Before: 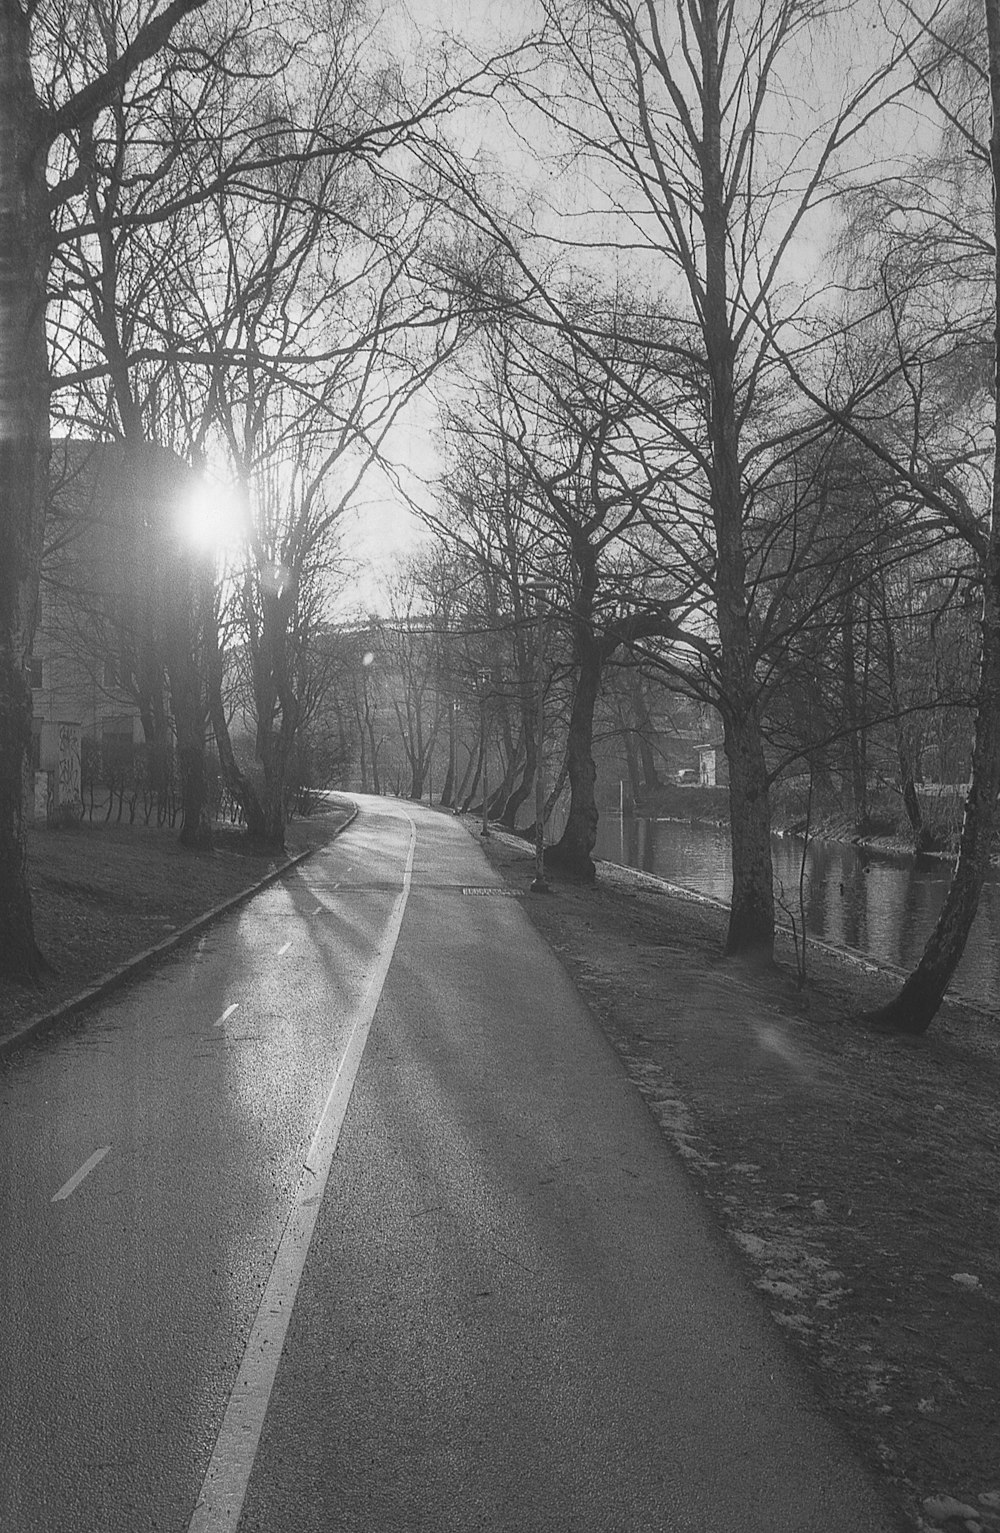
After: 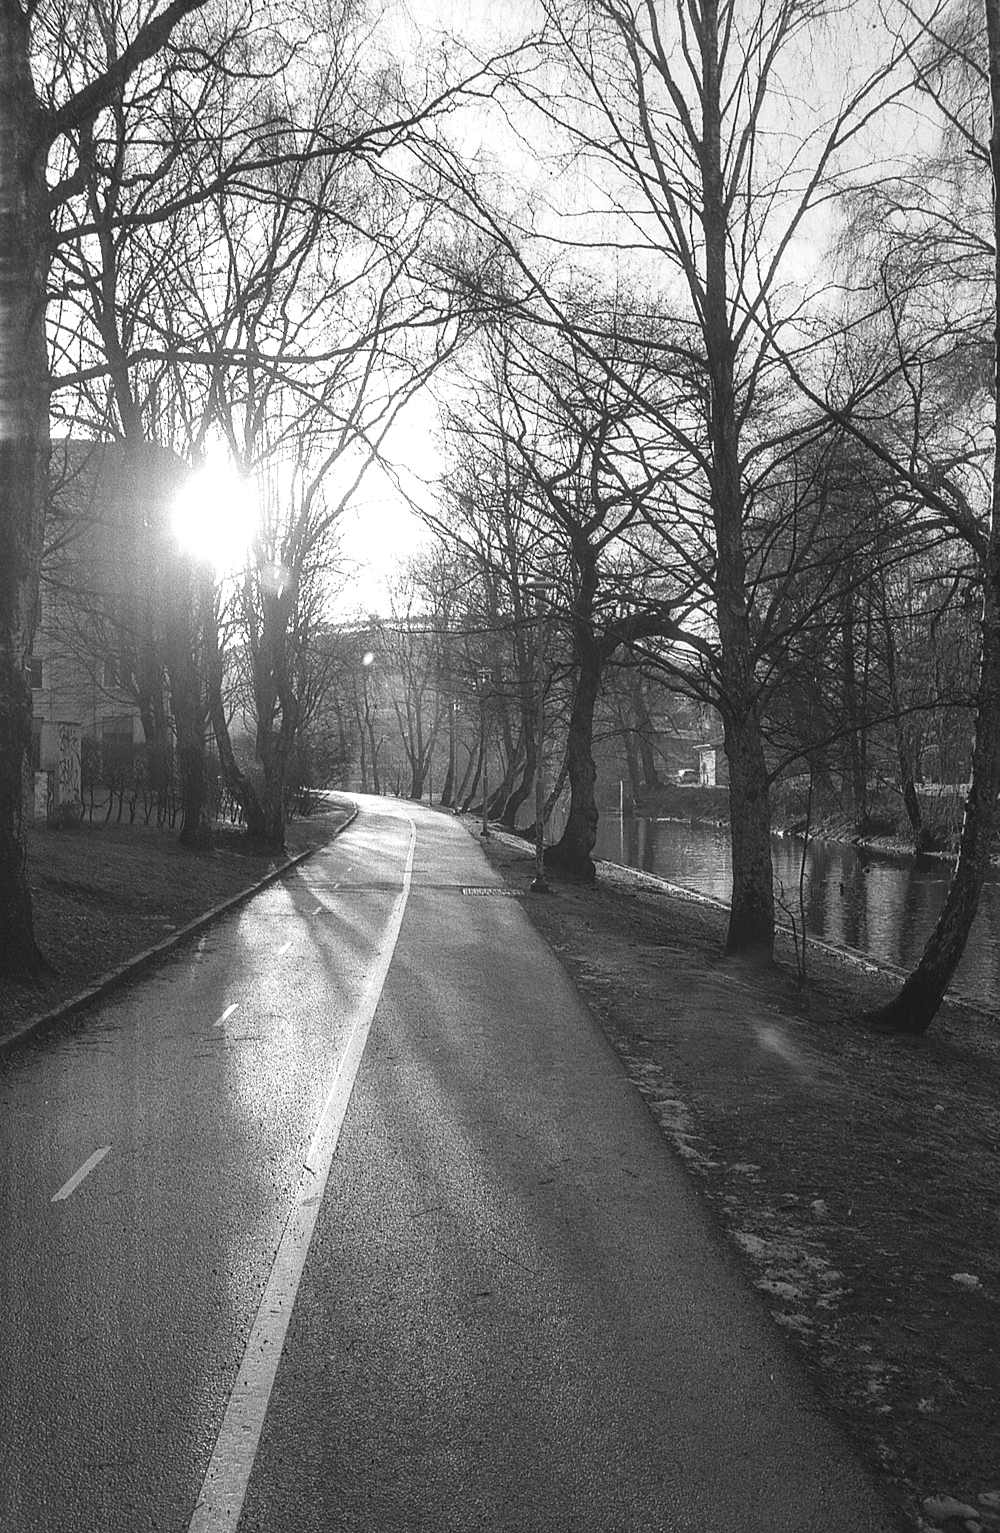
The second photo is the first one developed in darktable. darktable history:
tone equalizer: -8 EV -0.75 EV, -7 EV -0.7 EV, -6 EV -0.6 EV, -5 EV -0.4 EV, -3 EV 0.4 EV, -2 EV 0.6 EV, -1 EV 0.7 EV, +0 EV 0.75 EV, edges refinement/feathering 500, mask exposure compensation -1.57 EV, preserve details no
exposure: compensate highlight preservation false
